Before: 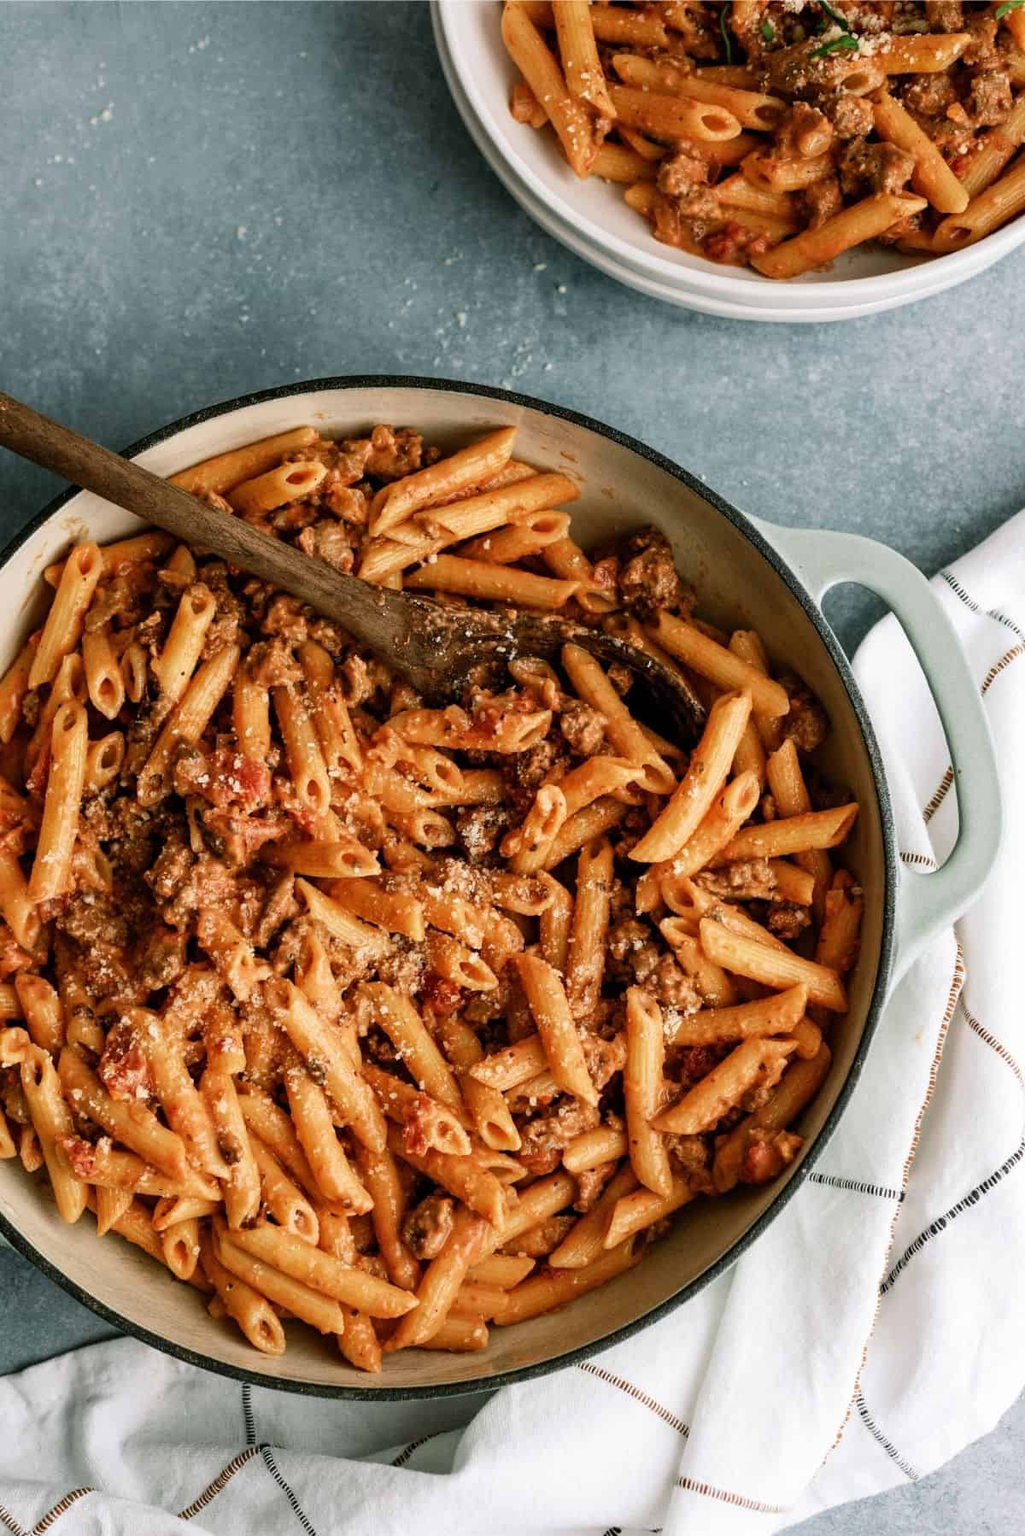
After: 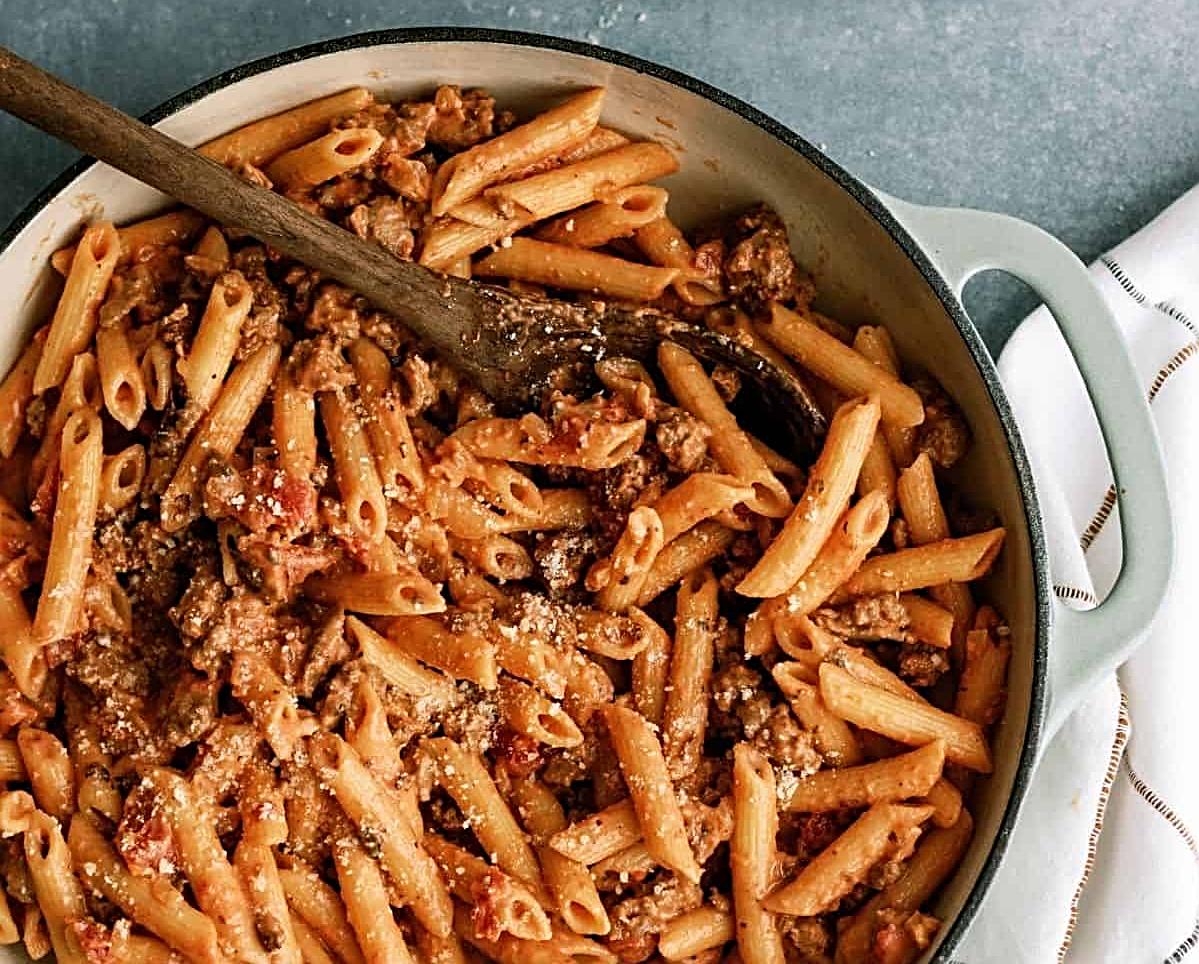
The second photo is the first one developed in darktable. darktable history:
crop and rotate: top 22.959%, bottom 23.405%
sharpen: radius 2.711, amount 0.661
